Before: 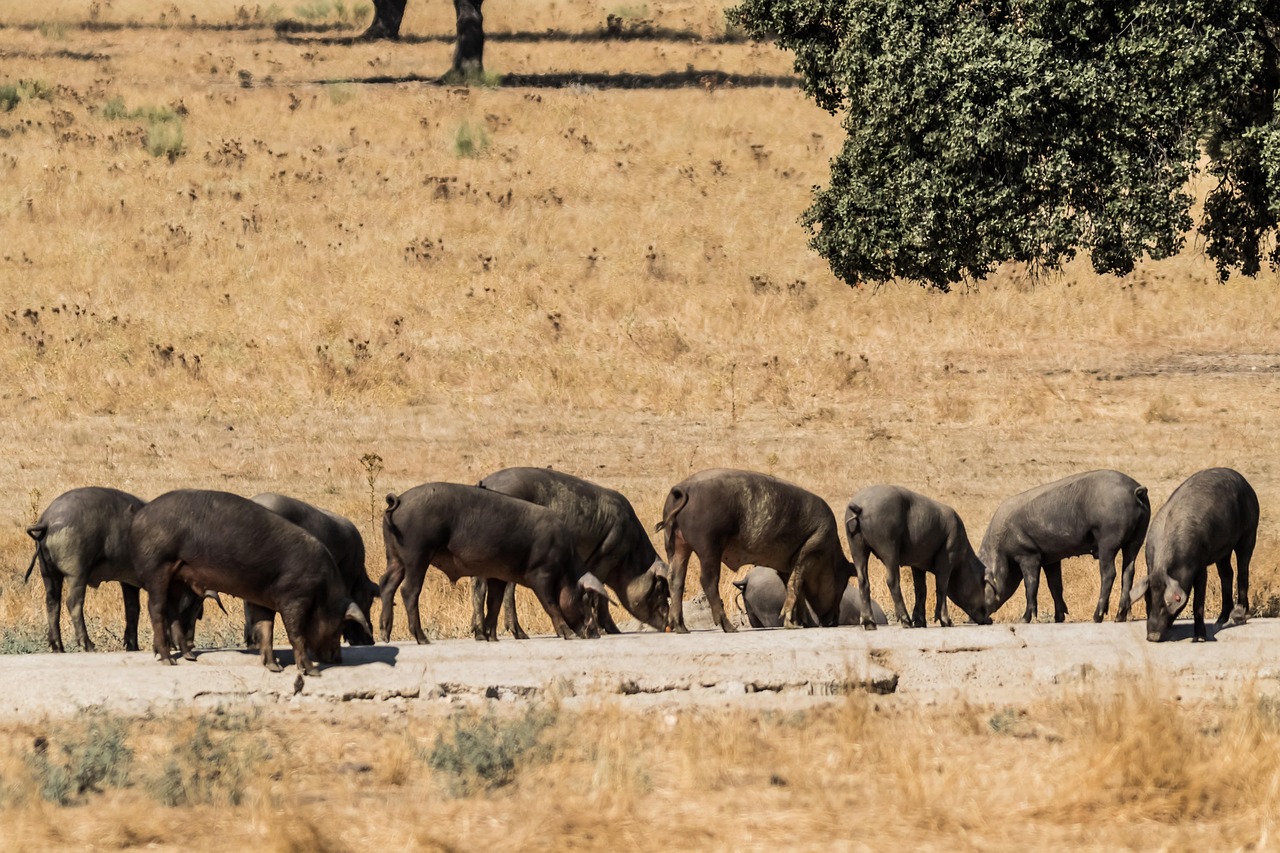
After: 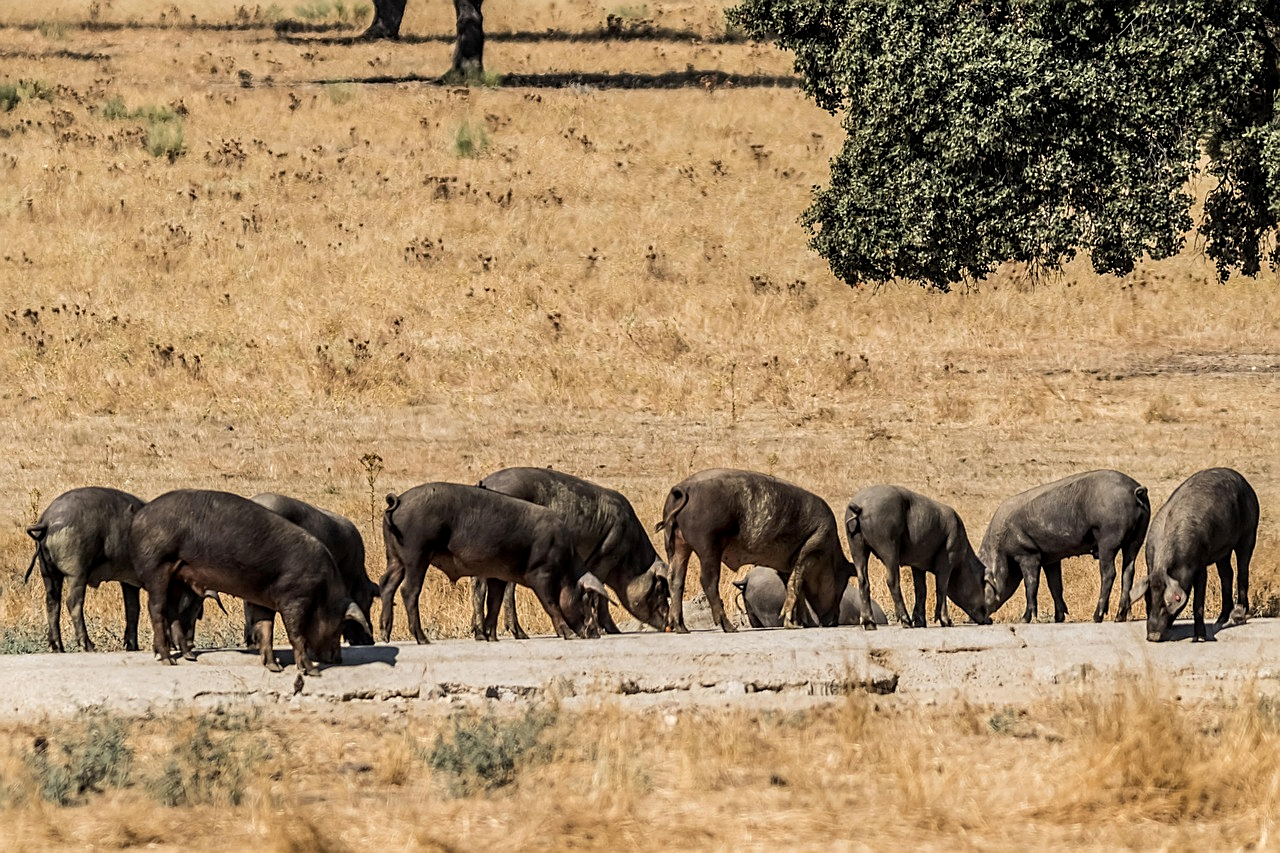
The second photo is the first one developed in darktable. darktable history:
sharpen: on, module defaults
local contrast: on, module defaults
exposure: black level correction 0.001, compensate exposure bias true, compensate highlight preservation false
